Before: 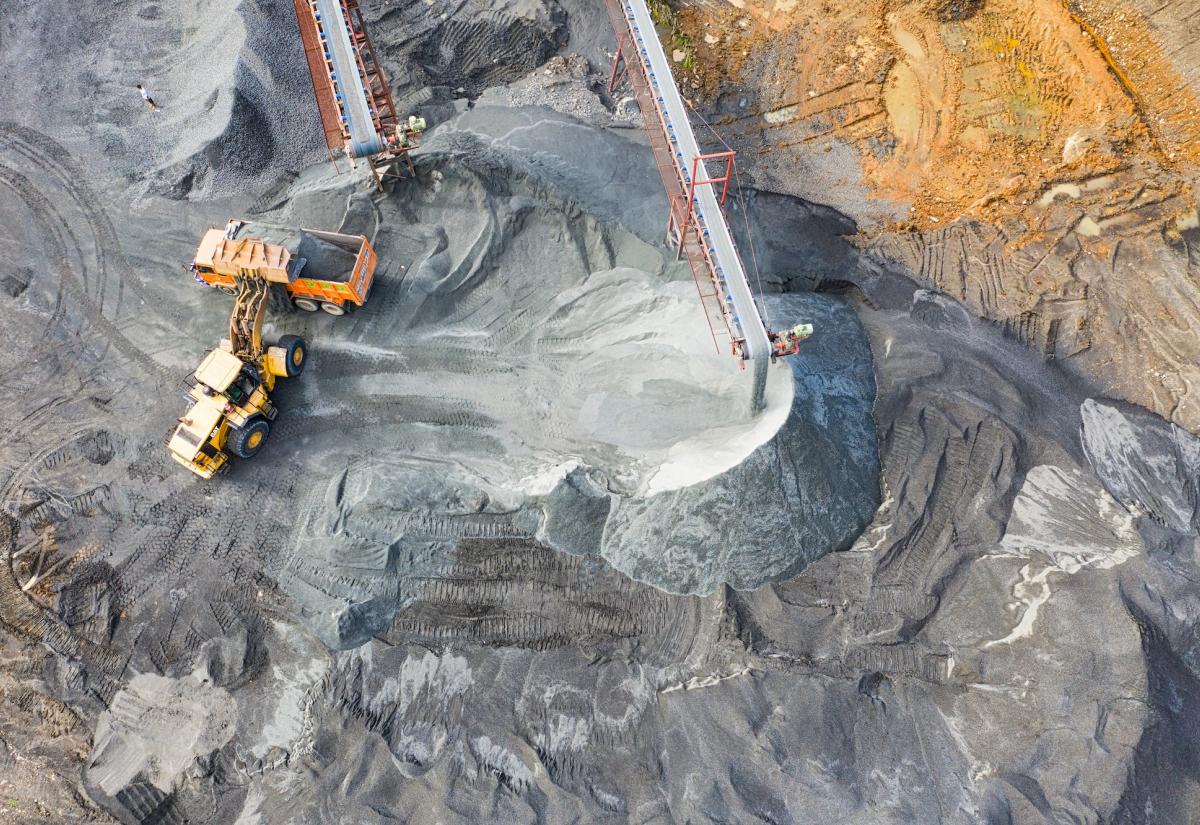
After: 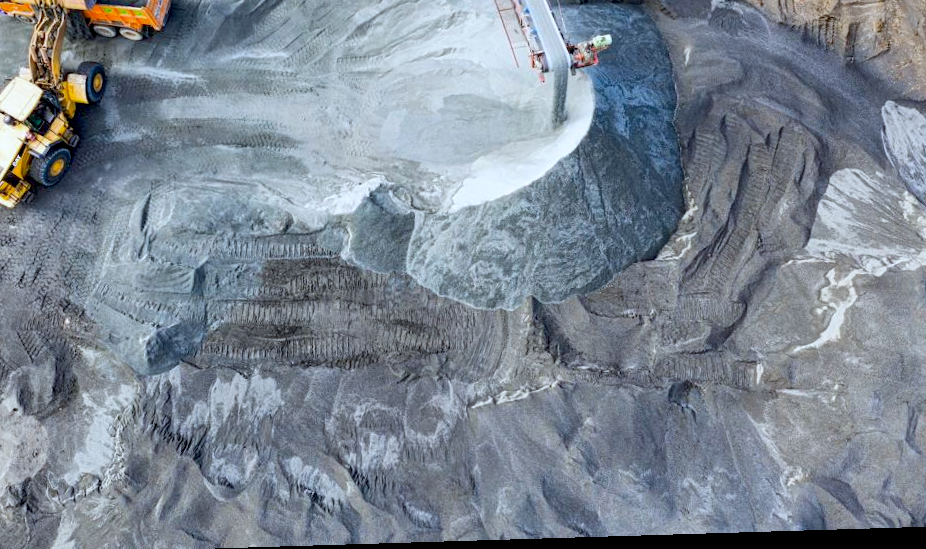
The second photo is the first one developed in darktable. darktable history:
white balance: red 1.004, blue 1.096
crop and rotate: left 17.299%, top 35.115%, right 7.015%, bottom 1.024%
rotate and perspective: rotation -1.75°, automatic cropping off
exposure: black level correction 0.012, compensate highlight preservation false
vibrance: on, module defaults
color correction: highlights a* -6.69, highlights b* 0.49
